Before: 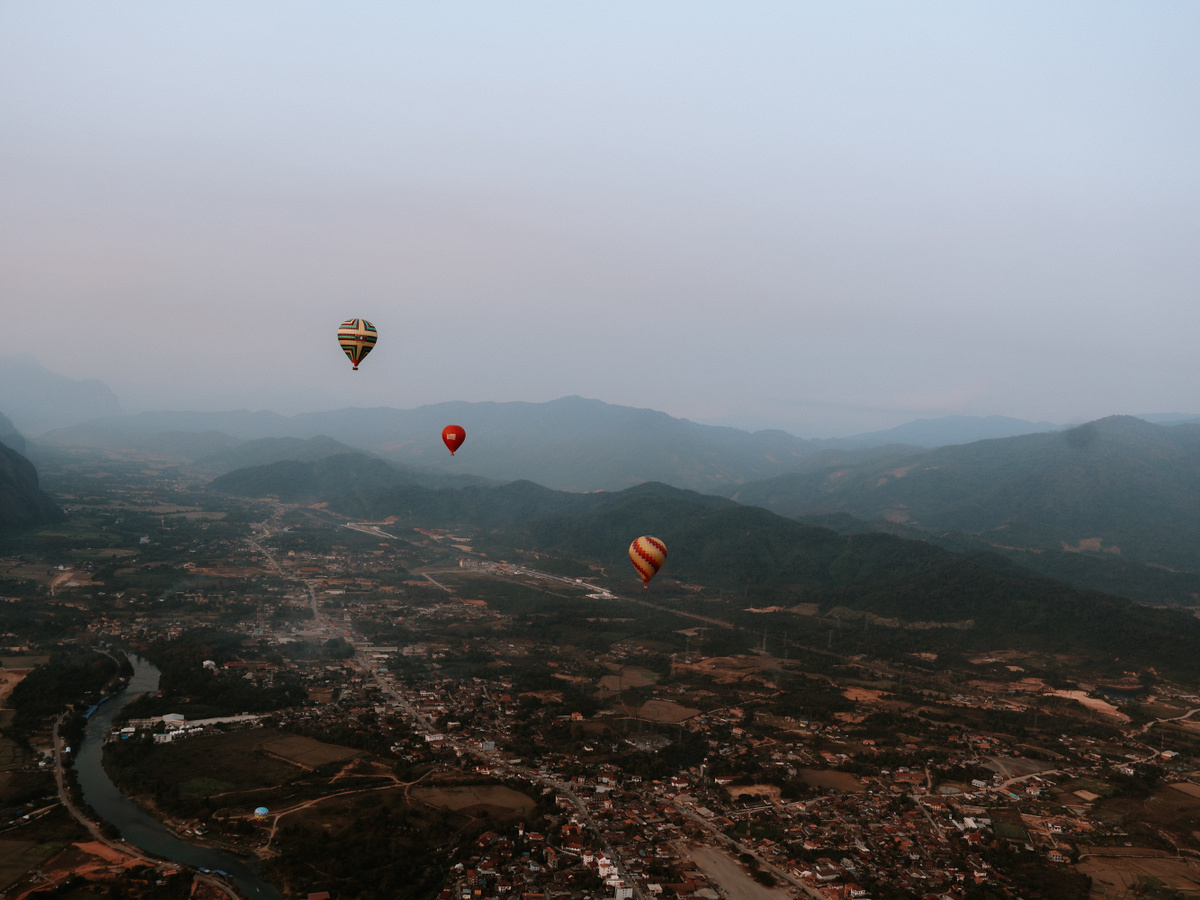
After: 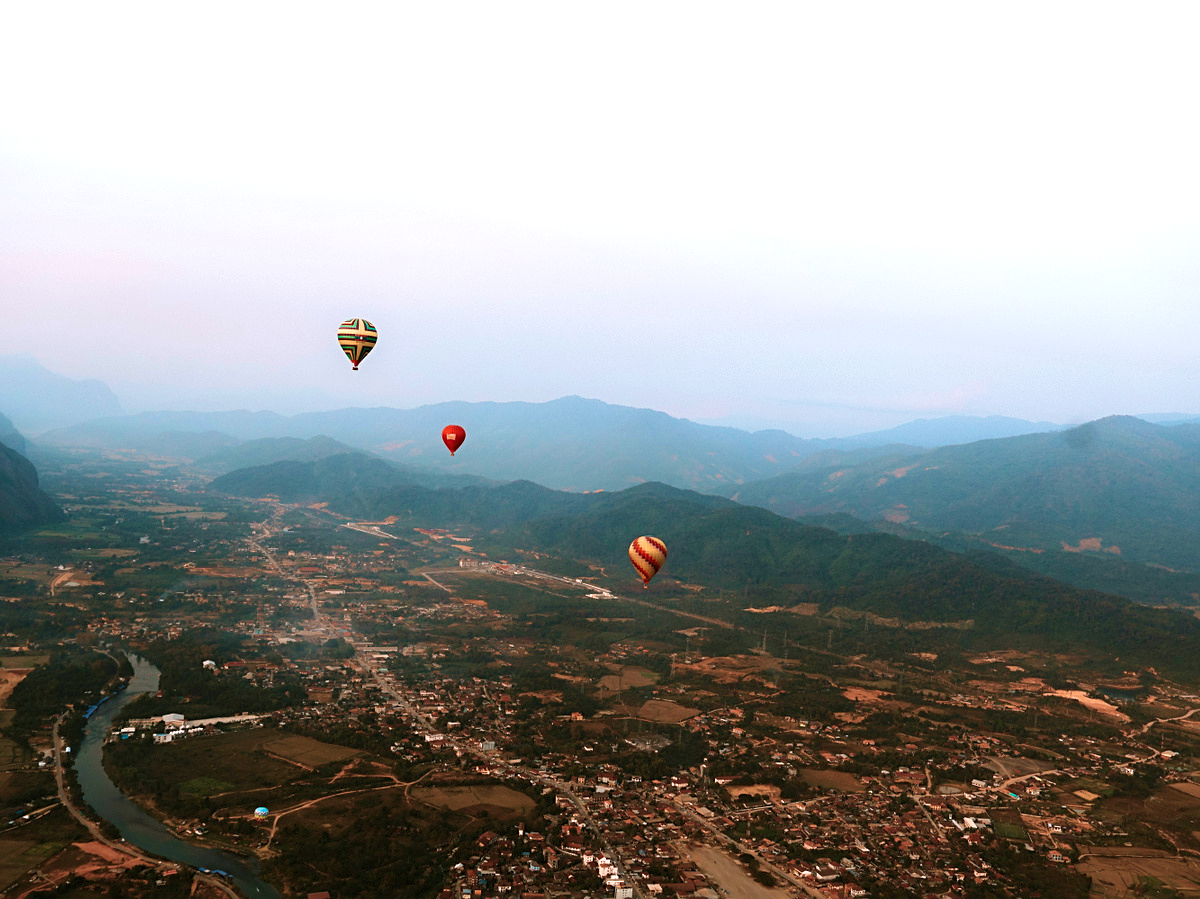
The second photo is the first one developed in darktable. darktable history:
sharpen: radius 2.51, amount 0.323
exposure: exposure 0.947 EV, compensate highlight preservation false
crop: bottom 0.059%
velvia: strength 67.16%, mid-tones bias 0.976
